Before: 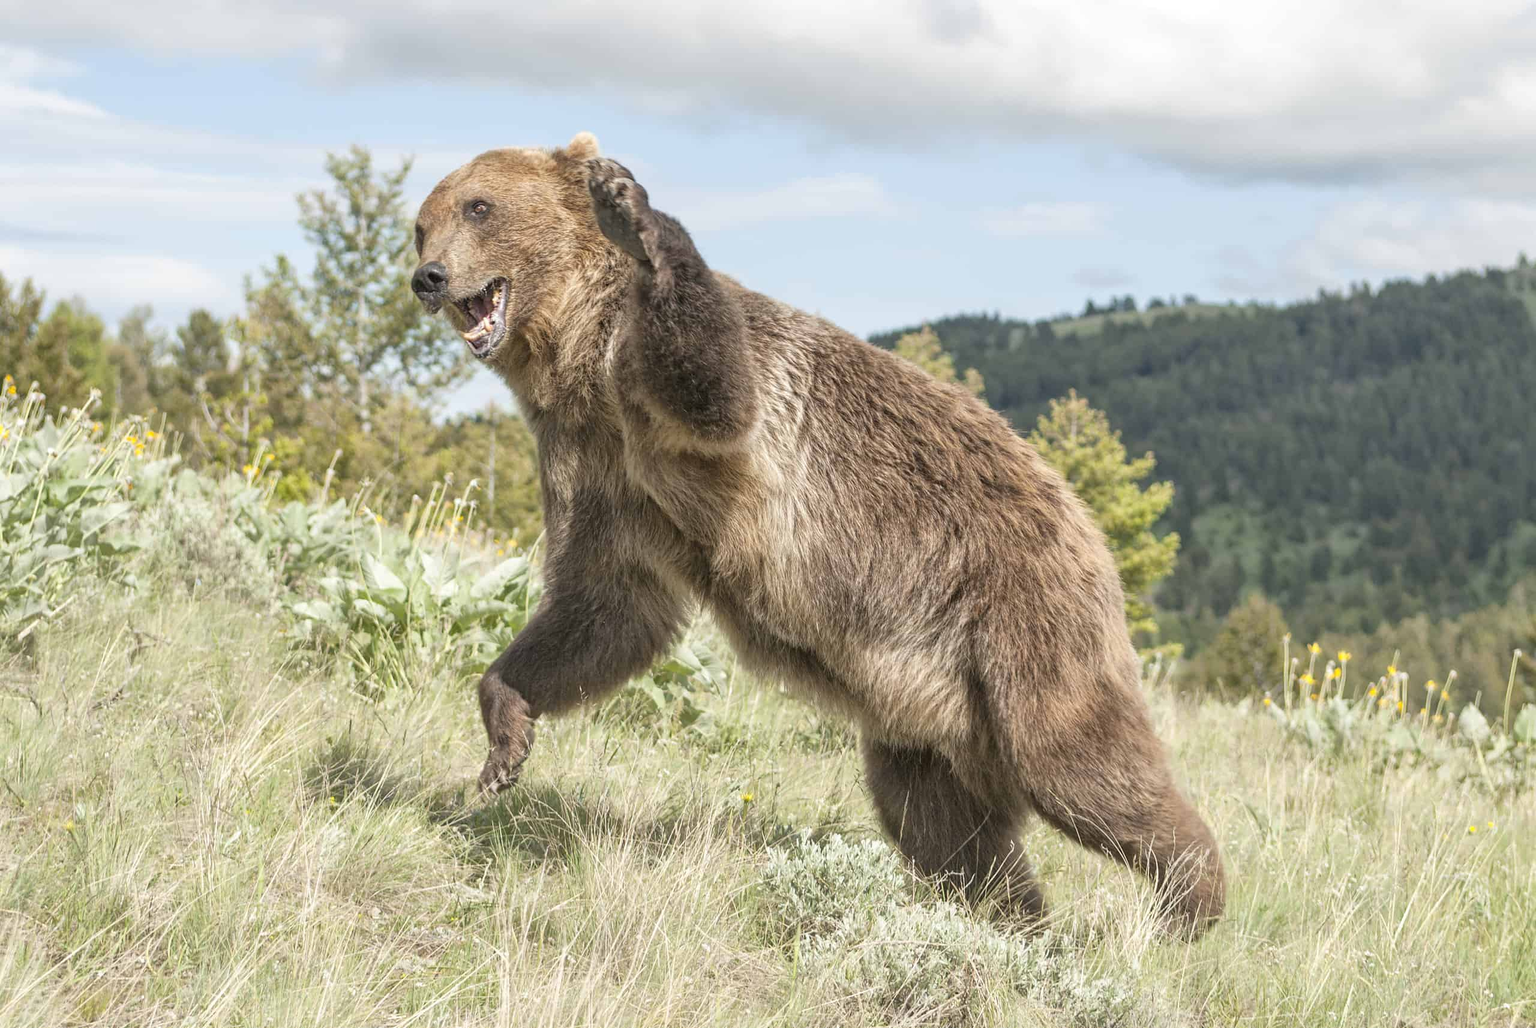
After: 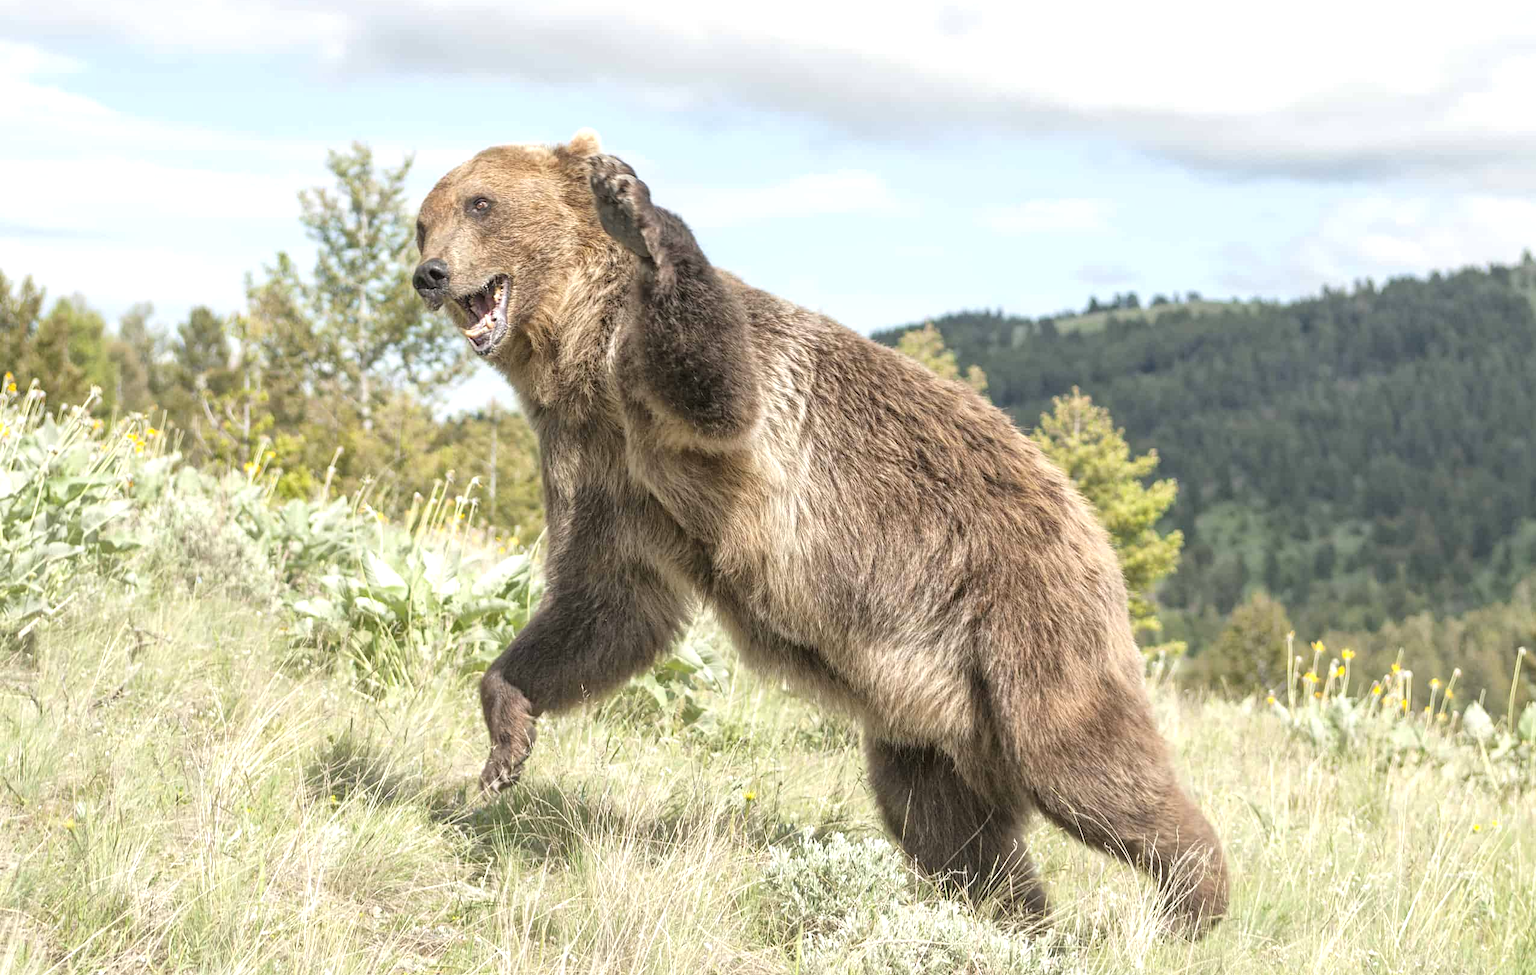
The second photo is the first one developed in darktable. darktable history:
crop: top 0.411%, right 0.254%, bottom 5.004%
tone equalizer: -8 EV -0.408 EV, -7 EV -0.409 EV, -6 EV -0.336 EV, -5 EV -0.223 EV, -3 EV 0.227 EV, -2 EV 0.352 EV, -1 EV 0.364 EV, +0 EV 0.408 EV, mask exposure compensation -0.514 EV
